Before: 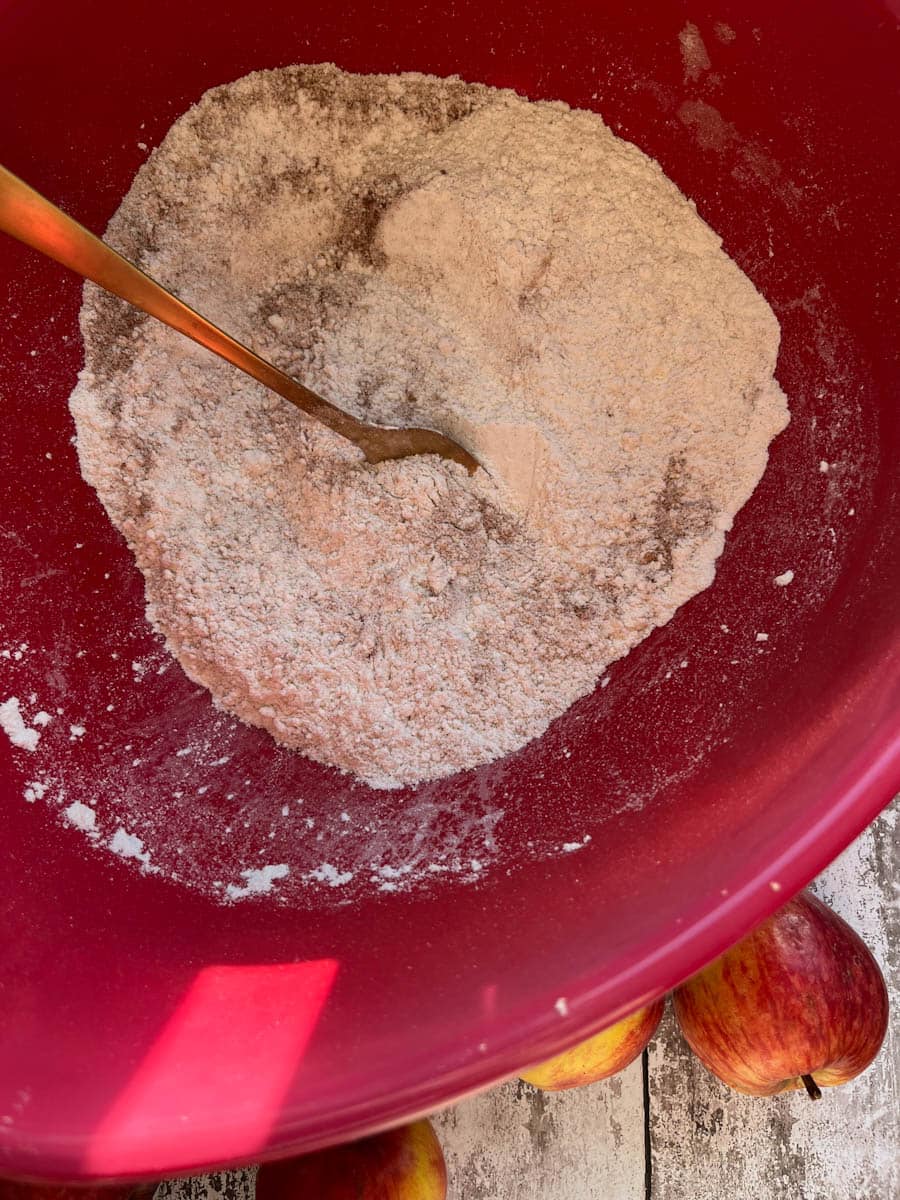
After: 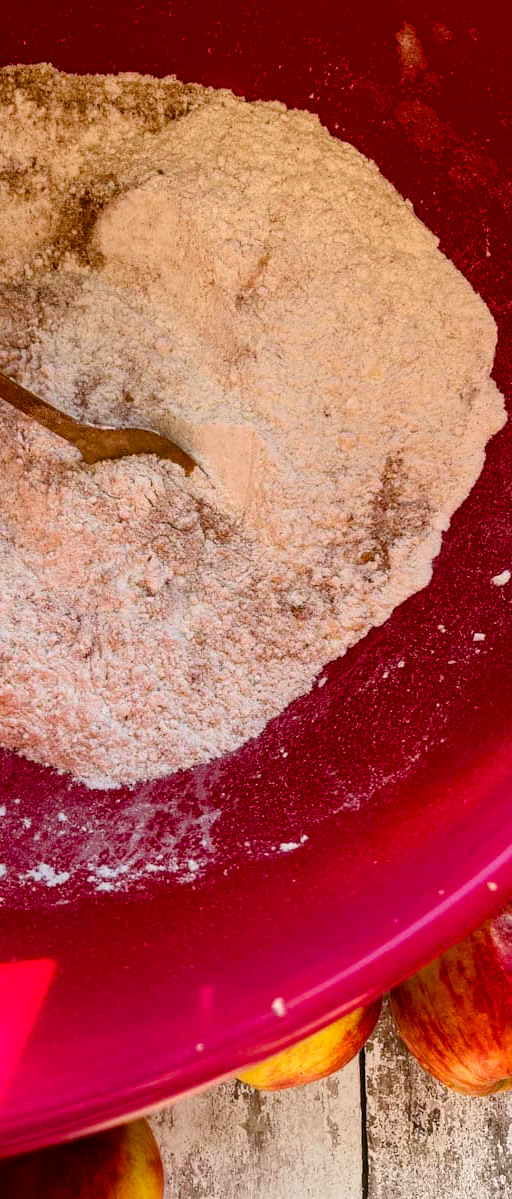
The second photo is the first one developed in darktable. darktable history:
contrast brightness saturation: contrast 0.098, brightness 0.036, saturation 0.085
color balance rgb: perceptual saturation grading › global saturation 35.035%, perceptual saturation grading › highlights -29.931%, perceptual saturation grading › shadows 35.669%
crop: left 31.474%, top 0.02%, right 11.588%
